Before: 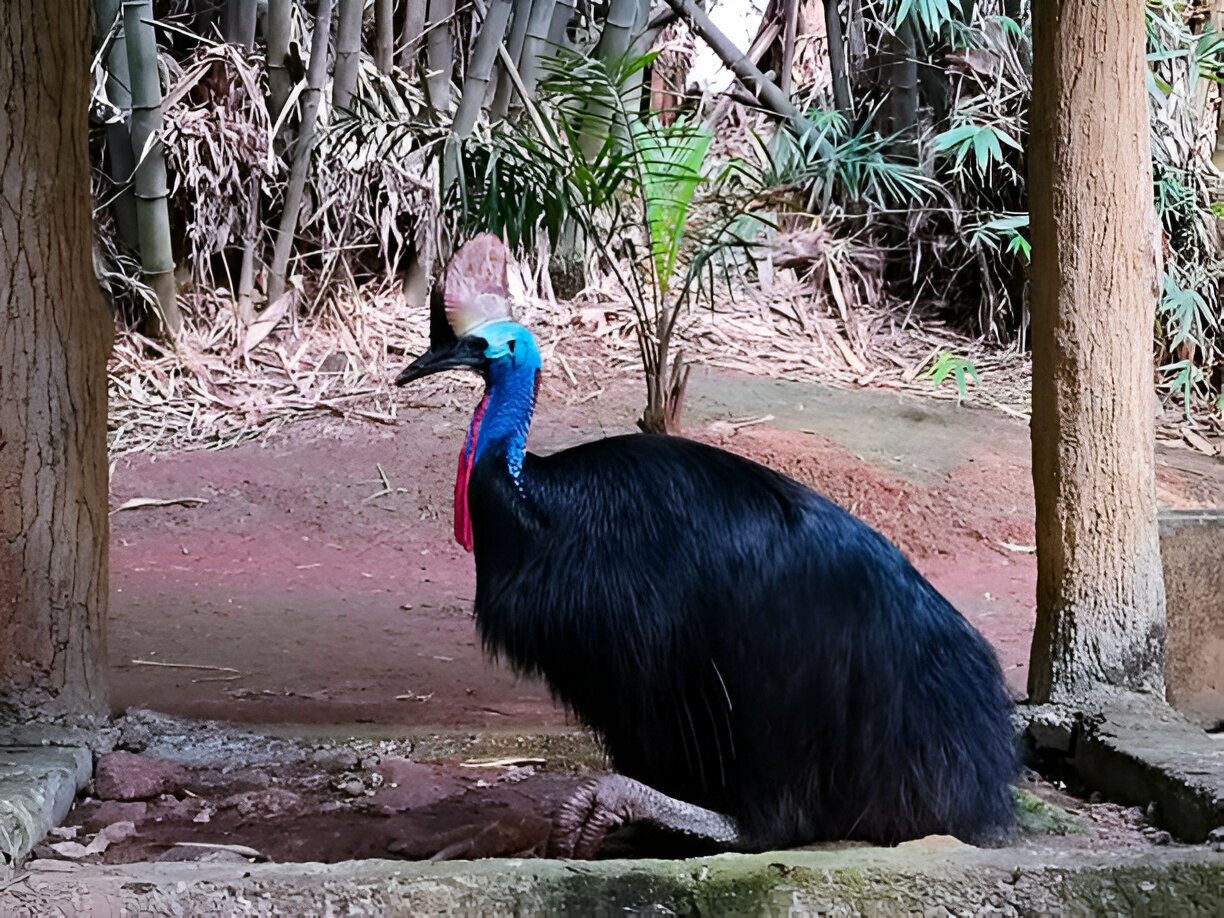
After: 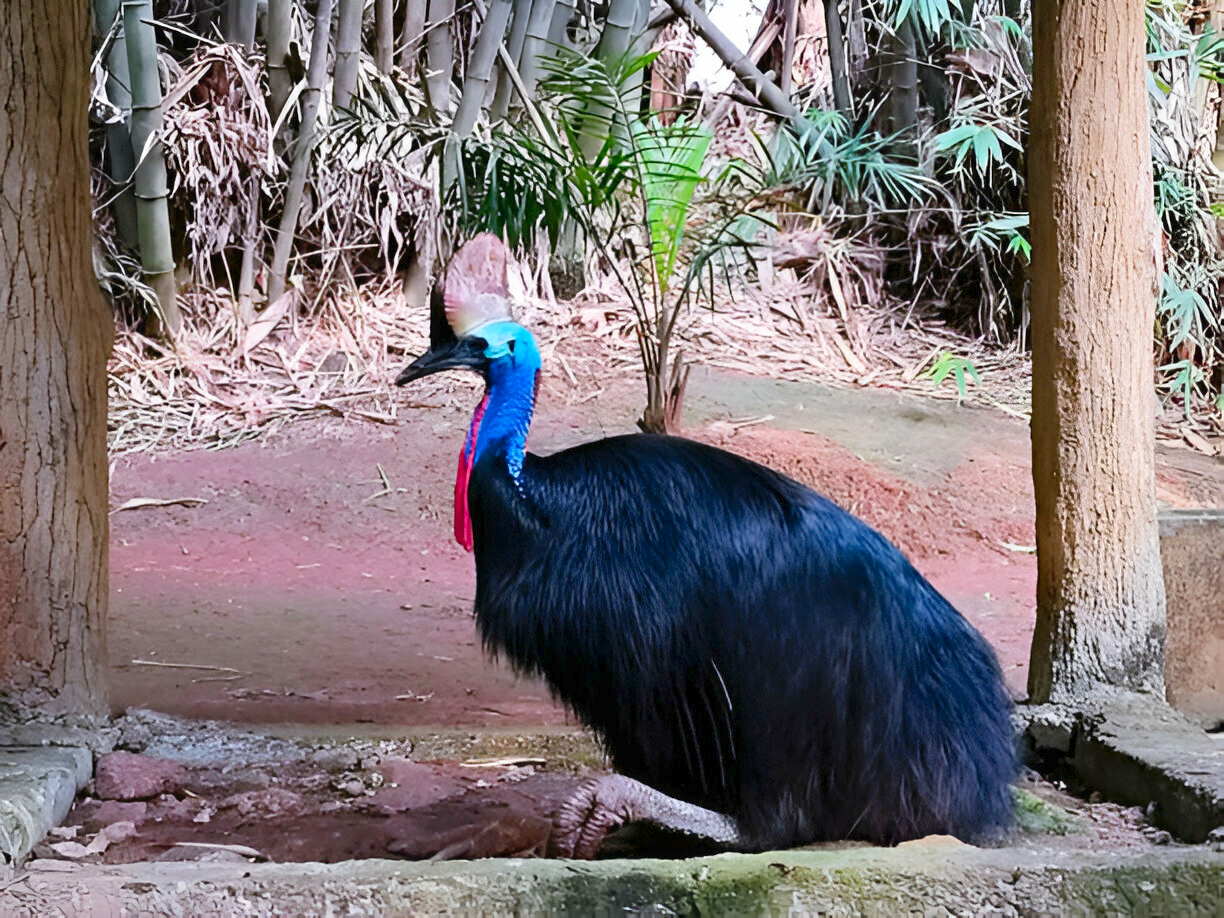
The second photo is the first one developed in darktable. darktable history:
levels: levels [0, 0.445, 1]
shadows and highlights: shadows 37.7, highlights -27.71, soften with gaussian
base curve: preserve colors none
